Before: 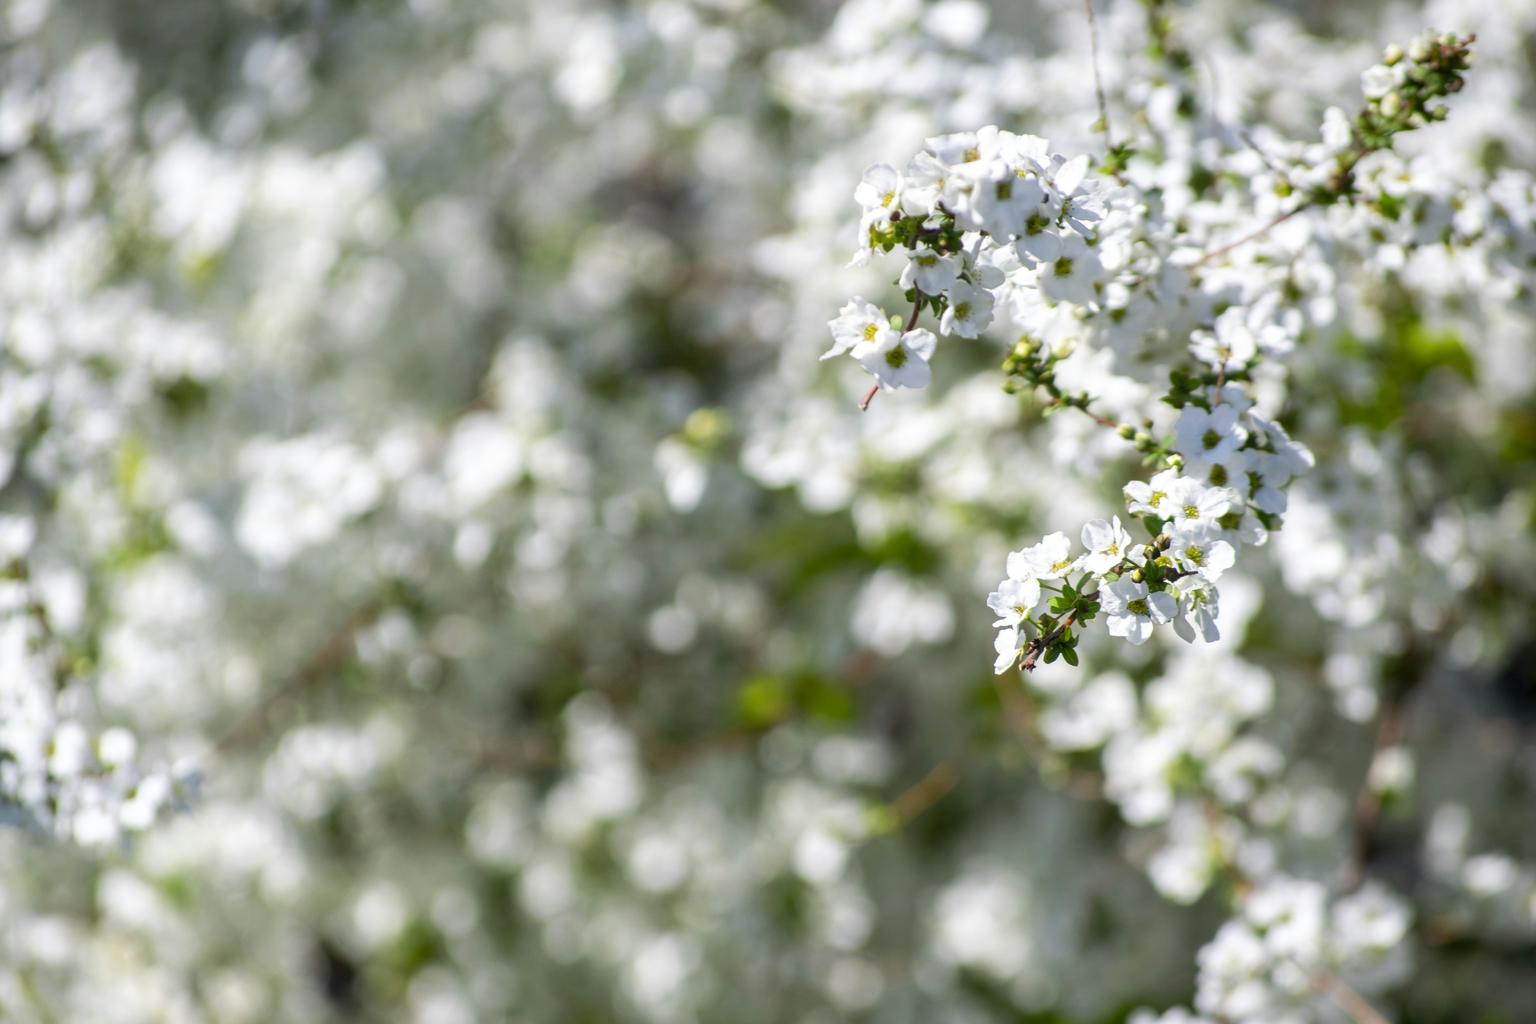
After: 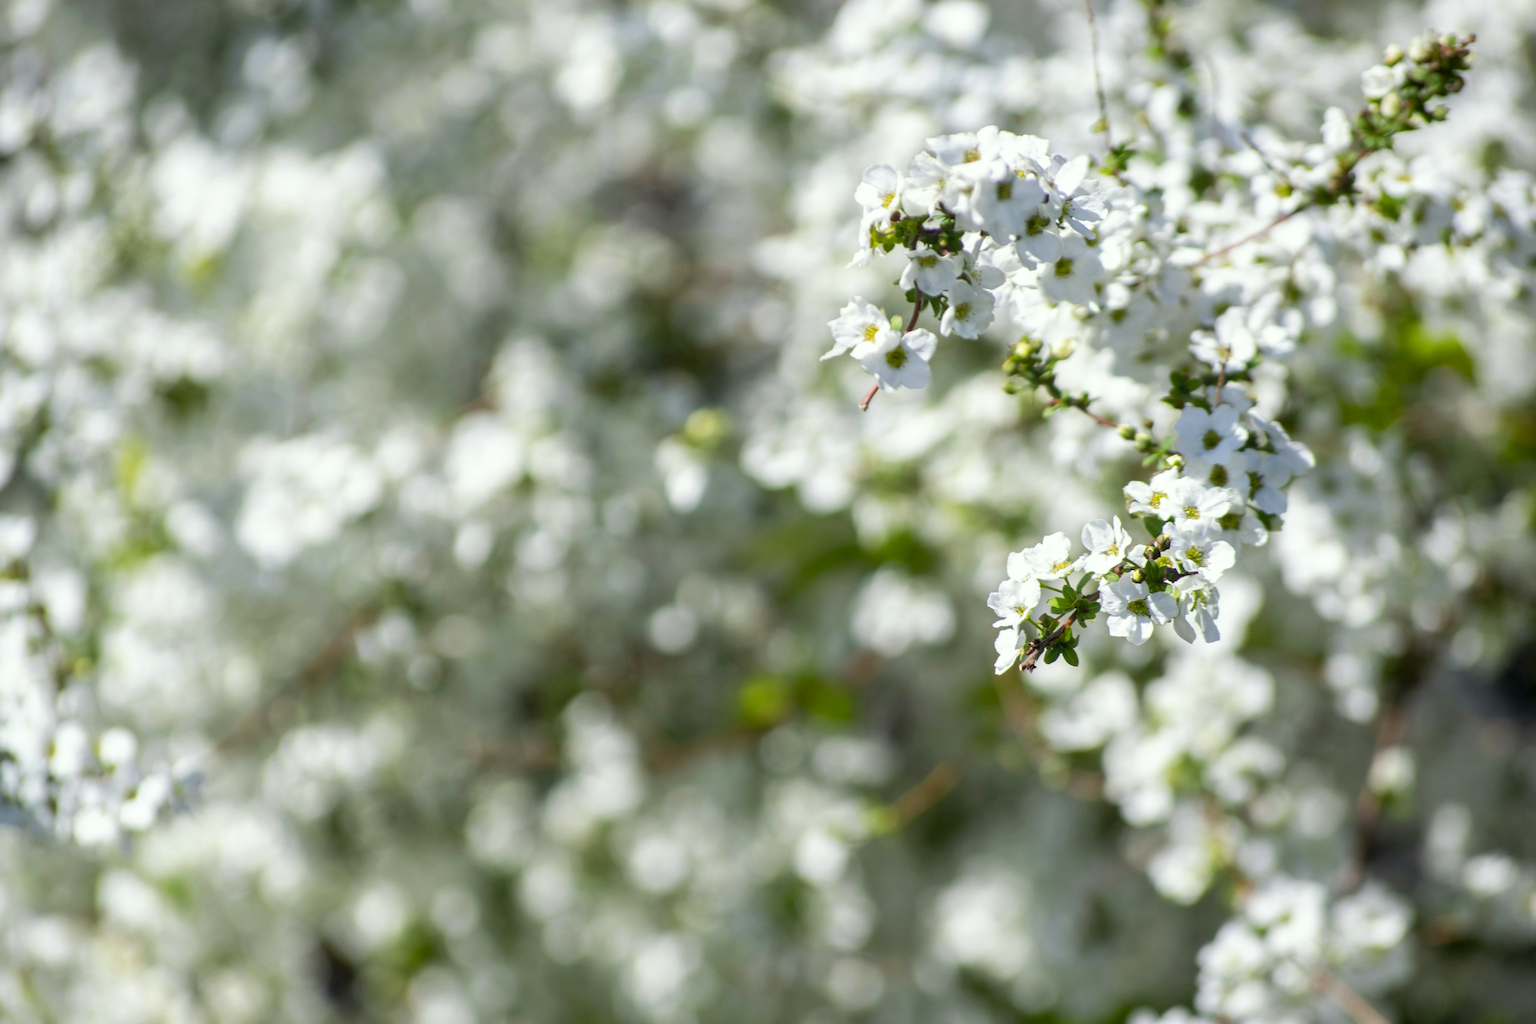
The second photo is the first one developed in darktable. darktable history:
color correction: highlights a* -2.7, highlights b* 2.44
